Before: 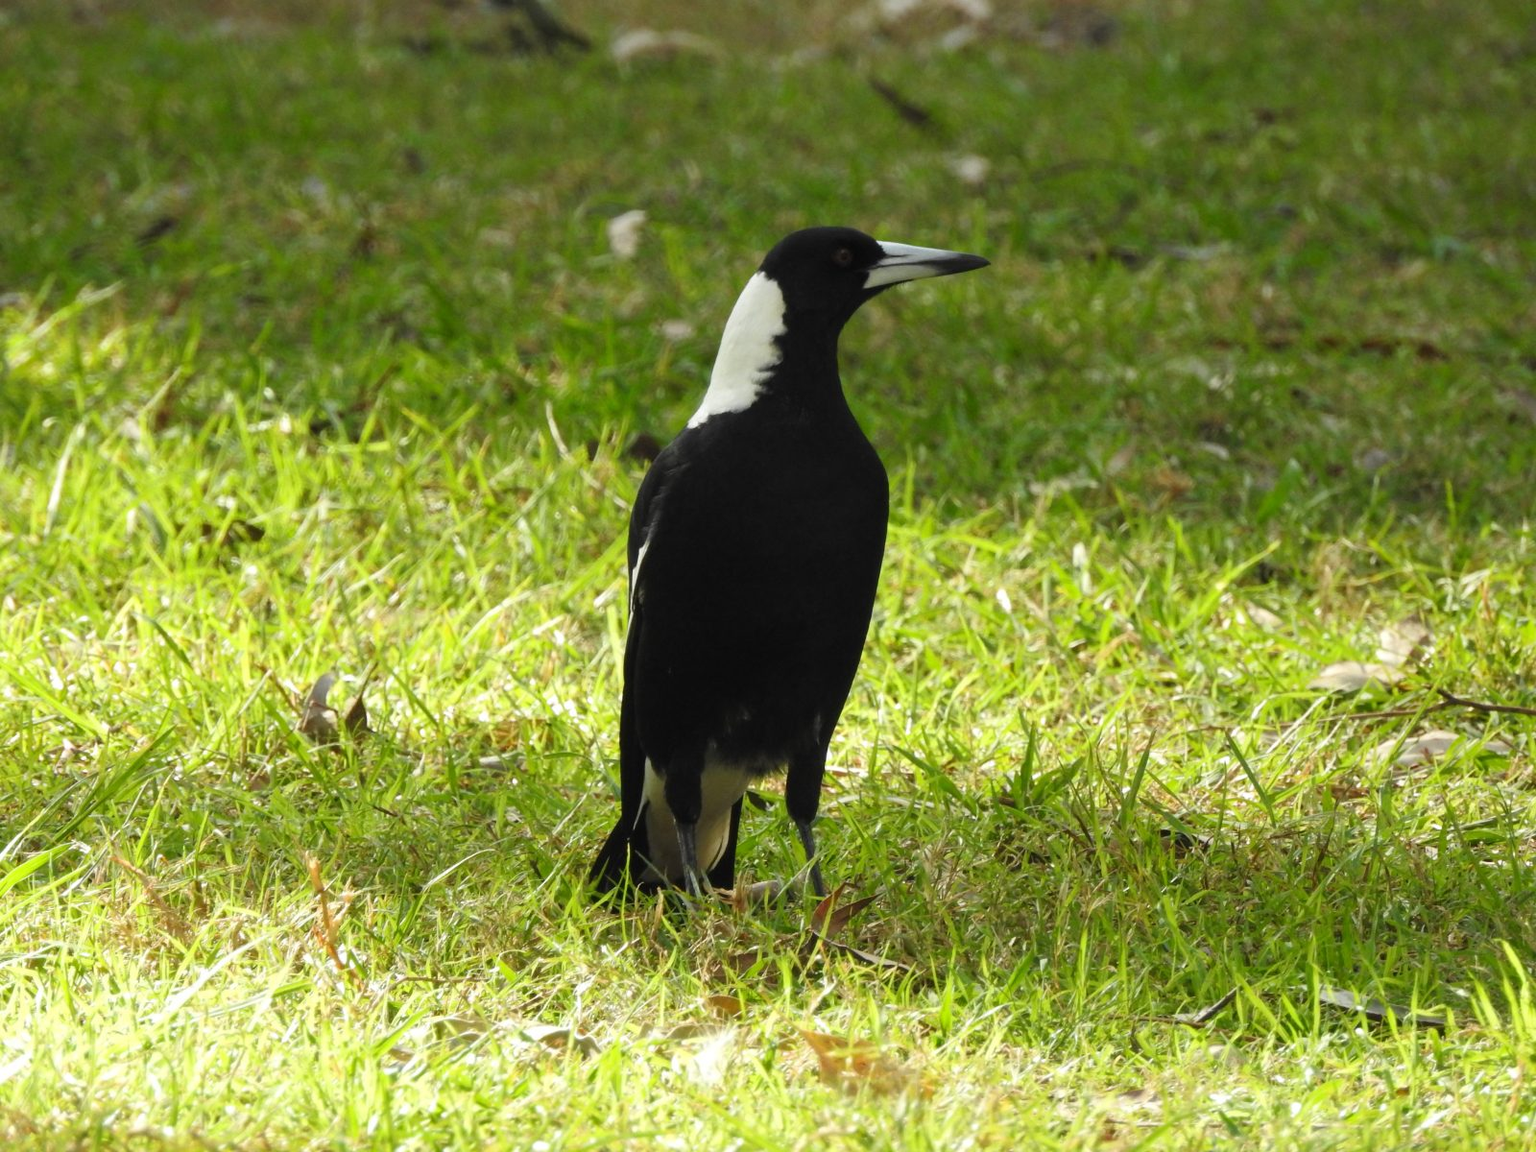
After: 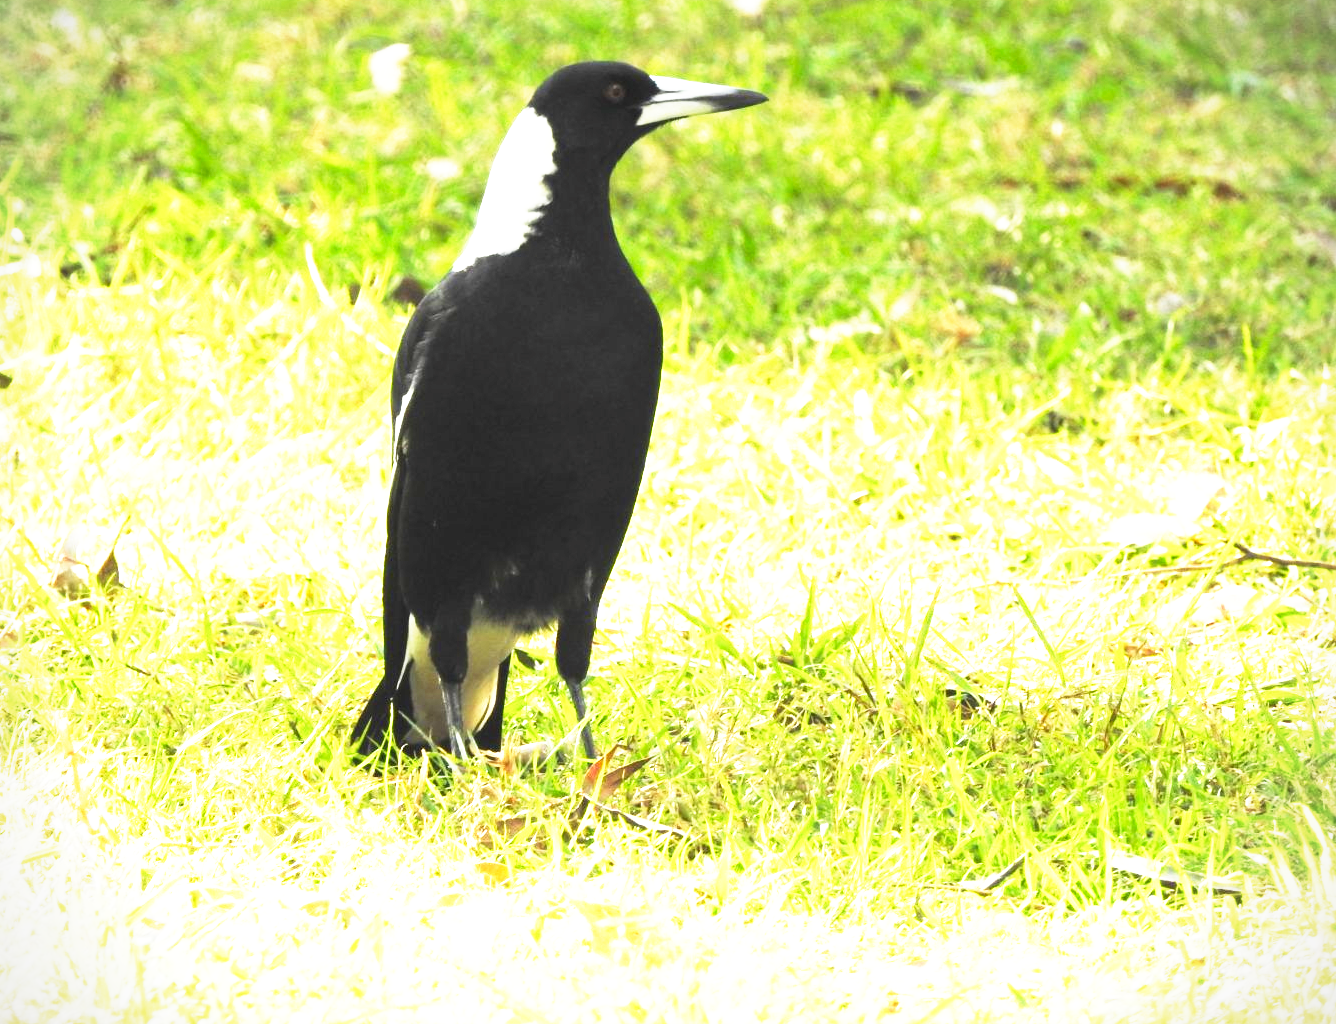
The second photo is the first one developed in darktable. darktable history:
exposure: black level correction 0, exposure 1.401 EV, compensate exposure bias true, compensate highlight preservation false
vignetting: fall-off start 92.48%, brightness -0.267
color correction: highlights b* 0.052, saturation 0.994
crop: left 16.496%, top 14.624%
tone equalizer: edges refinement/feathering 500, mask exposure compensation -1.57 EV, preserve details no
base curve: curves: ch0 [(0, 0) (0.495, 0.917) (1, 1)], preserve colors none
